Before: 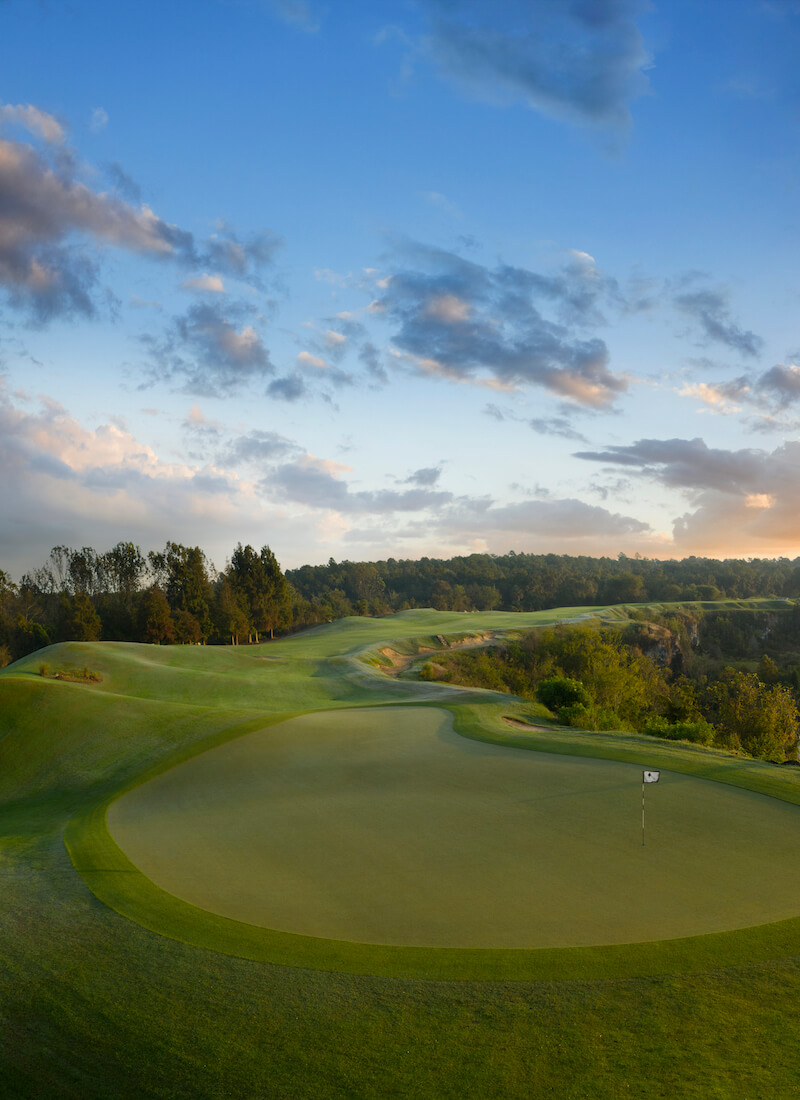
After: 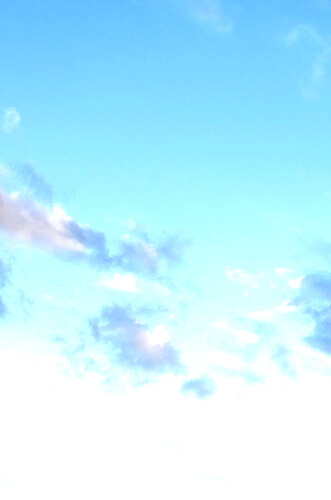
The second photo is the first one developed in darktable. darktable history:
crop and rotate: left 11.103%, top 0.059%, right 47.45%, bottom 54.412%
exposure: black level correction 0, exposure 1.446 EV, compensate exposure bias true, compensate highlight preservation false
contrast brightness saturation: saturation -0.056
